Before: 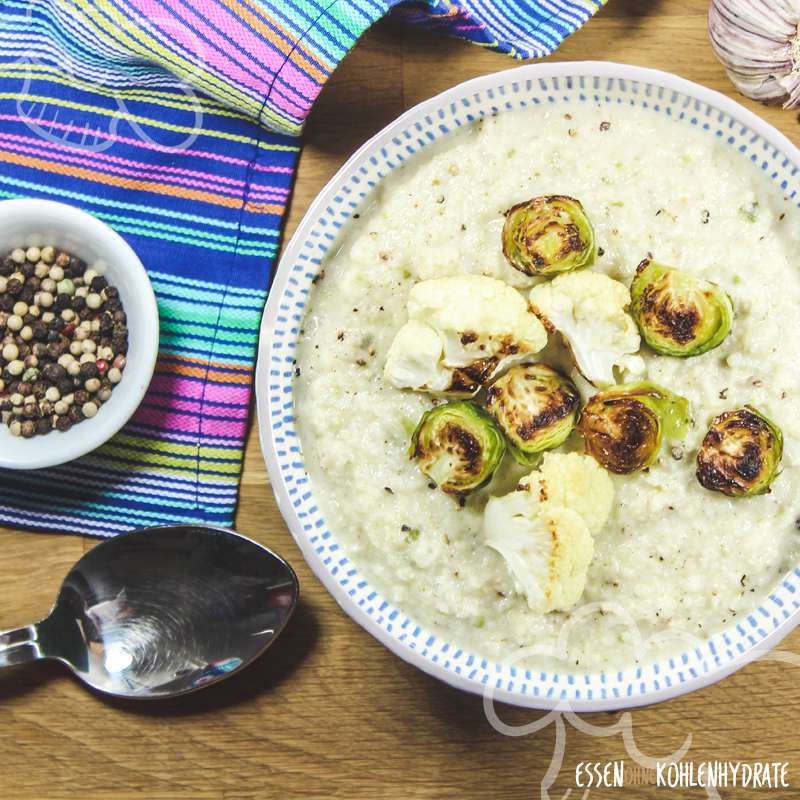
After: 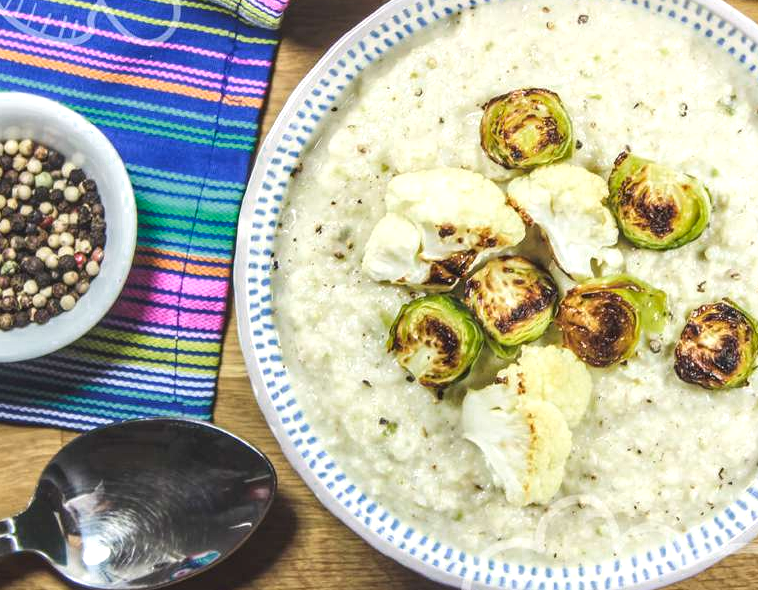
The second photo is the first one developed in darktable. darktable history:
local contrast: on, module defaults
crop and rotate: left 2.967%, top 13.516%, right 2.203%, bottom 12.726%
tone equalizer: on, module defaults
exposure: exposure 0.173 EV, compensate highlight preservation false
color zones: curves: ch0 [(0.25, 0.5) (0.636, 0.25) (0.75, 0.5)]
